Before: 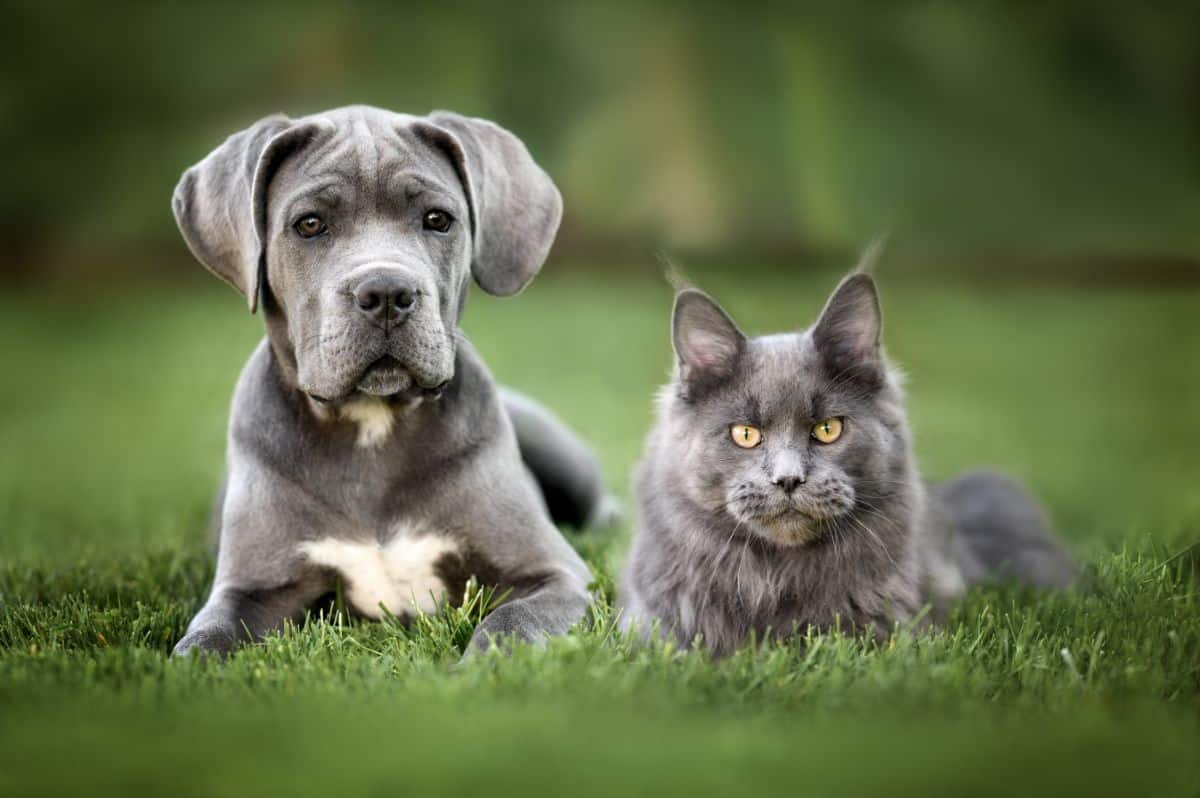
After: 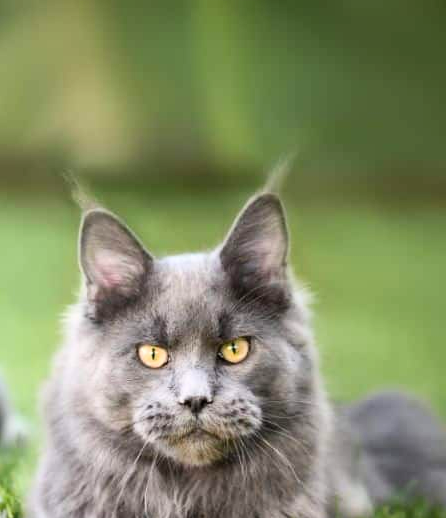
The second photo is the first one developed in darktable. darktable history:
crop and rotate: left 49.487%, top 10.125%, right 13.269%, bottom 24.882%
contrast brightness saturation: contrast 0.2, brightness 0.163, saturation 0.222
